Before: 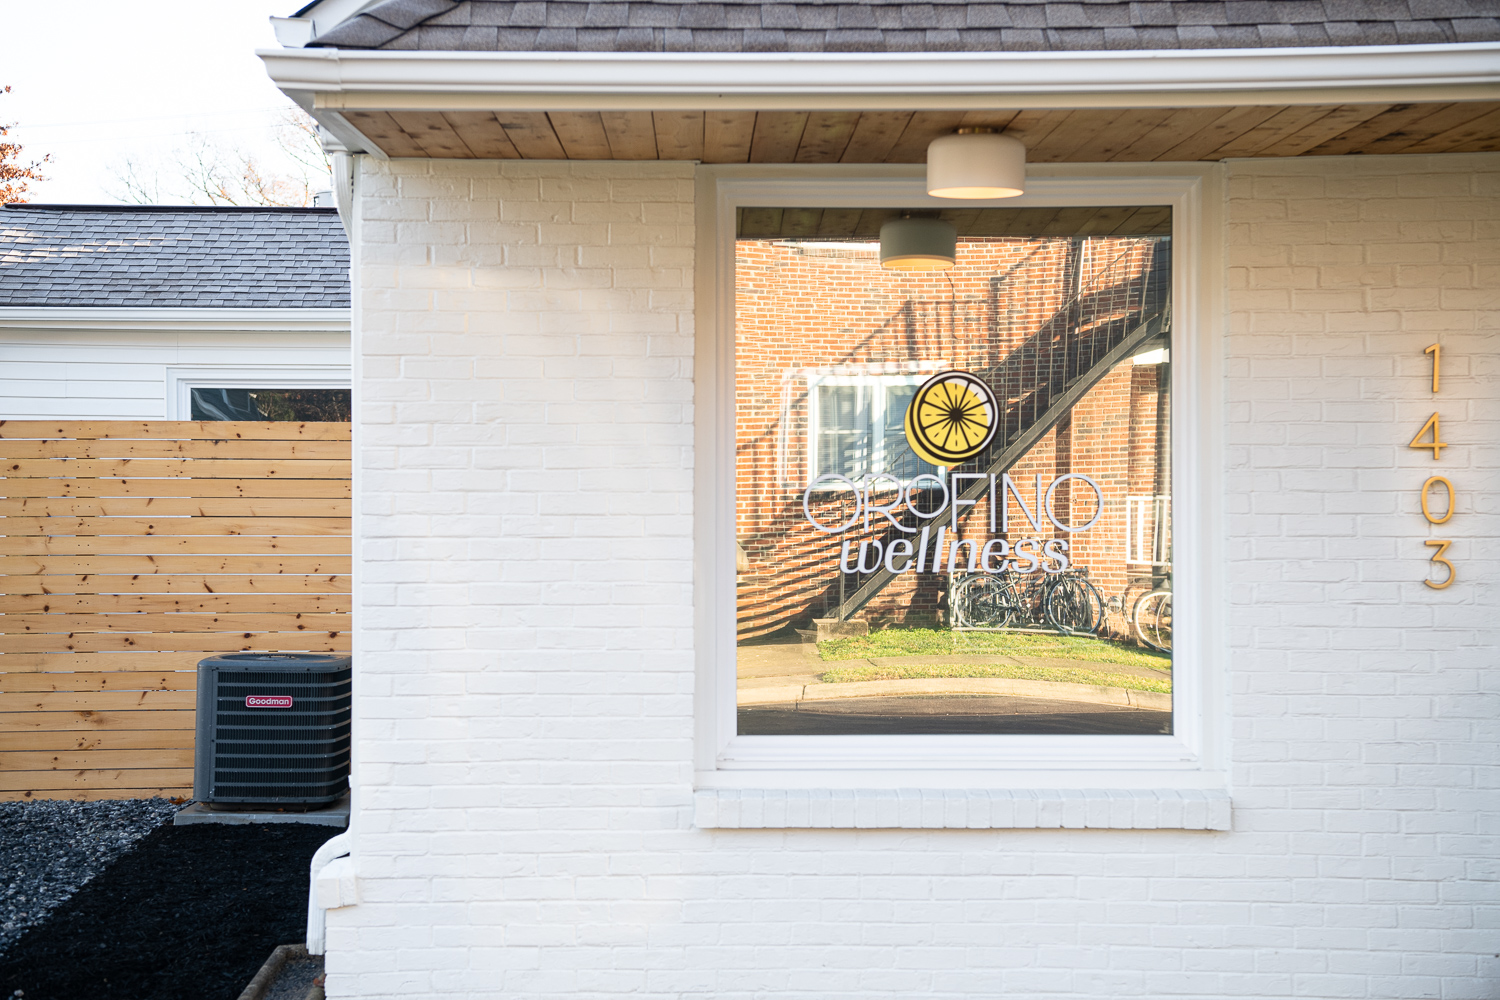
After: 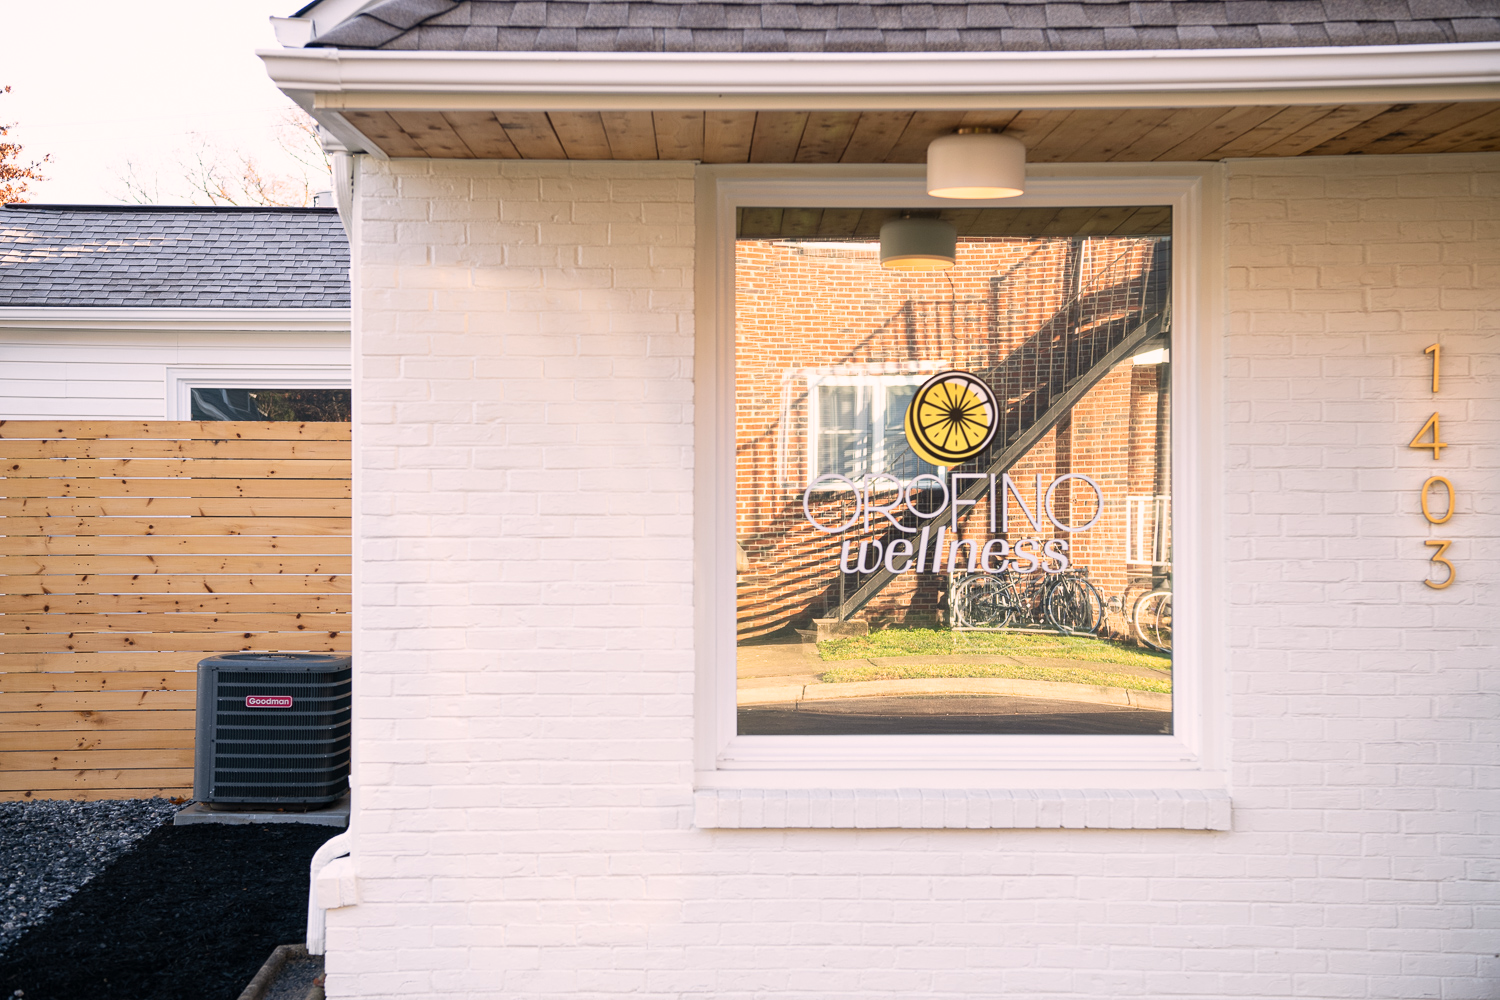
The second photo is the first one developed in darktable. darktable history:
color correction: highlights a* 6.89, highlights b* 3.88
